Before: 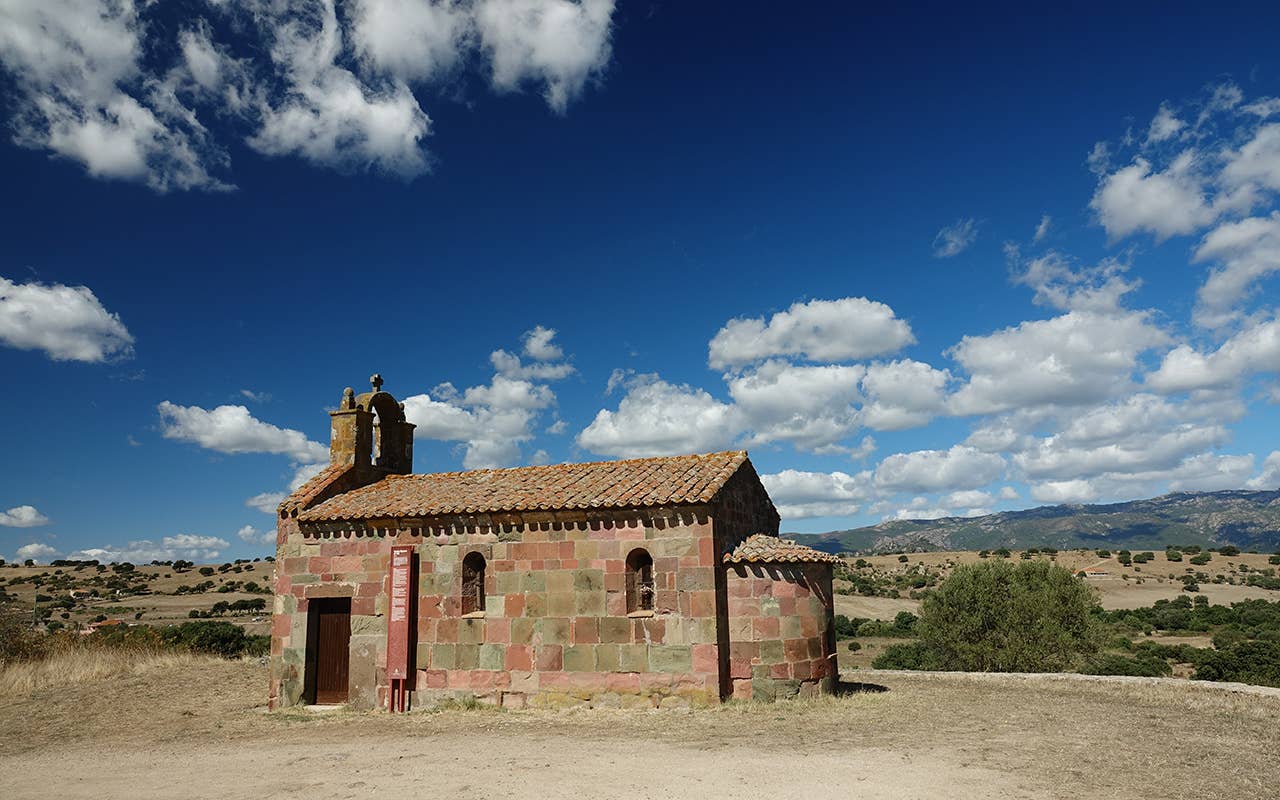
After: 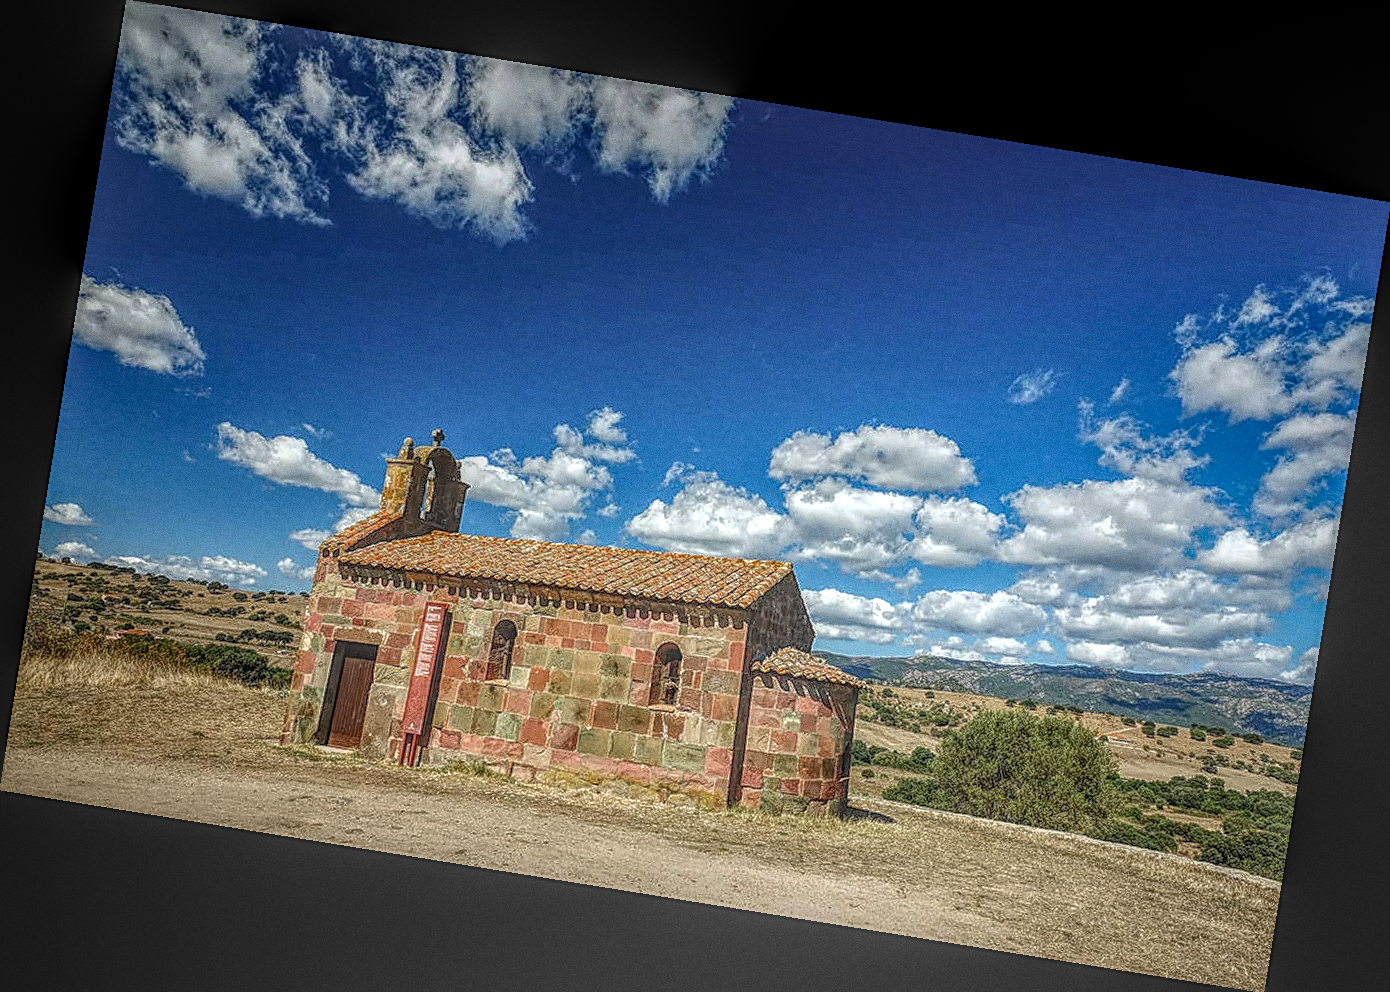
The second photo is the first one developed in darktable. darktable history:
grain: coarseness 0.09 ISO
exposure: black level correction 0, exposure 0.7 EV, compensate exposure bias true, compensate highlight preservation false
rotate and perspective: rotation 9.12°, automatic cropping off
sharpen: on, module defaults
local contrast: highlights 0%, shadows 0%, detail 200%, midtone range 0.25
